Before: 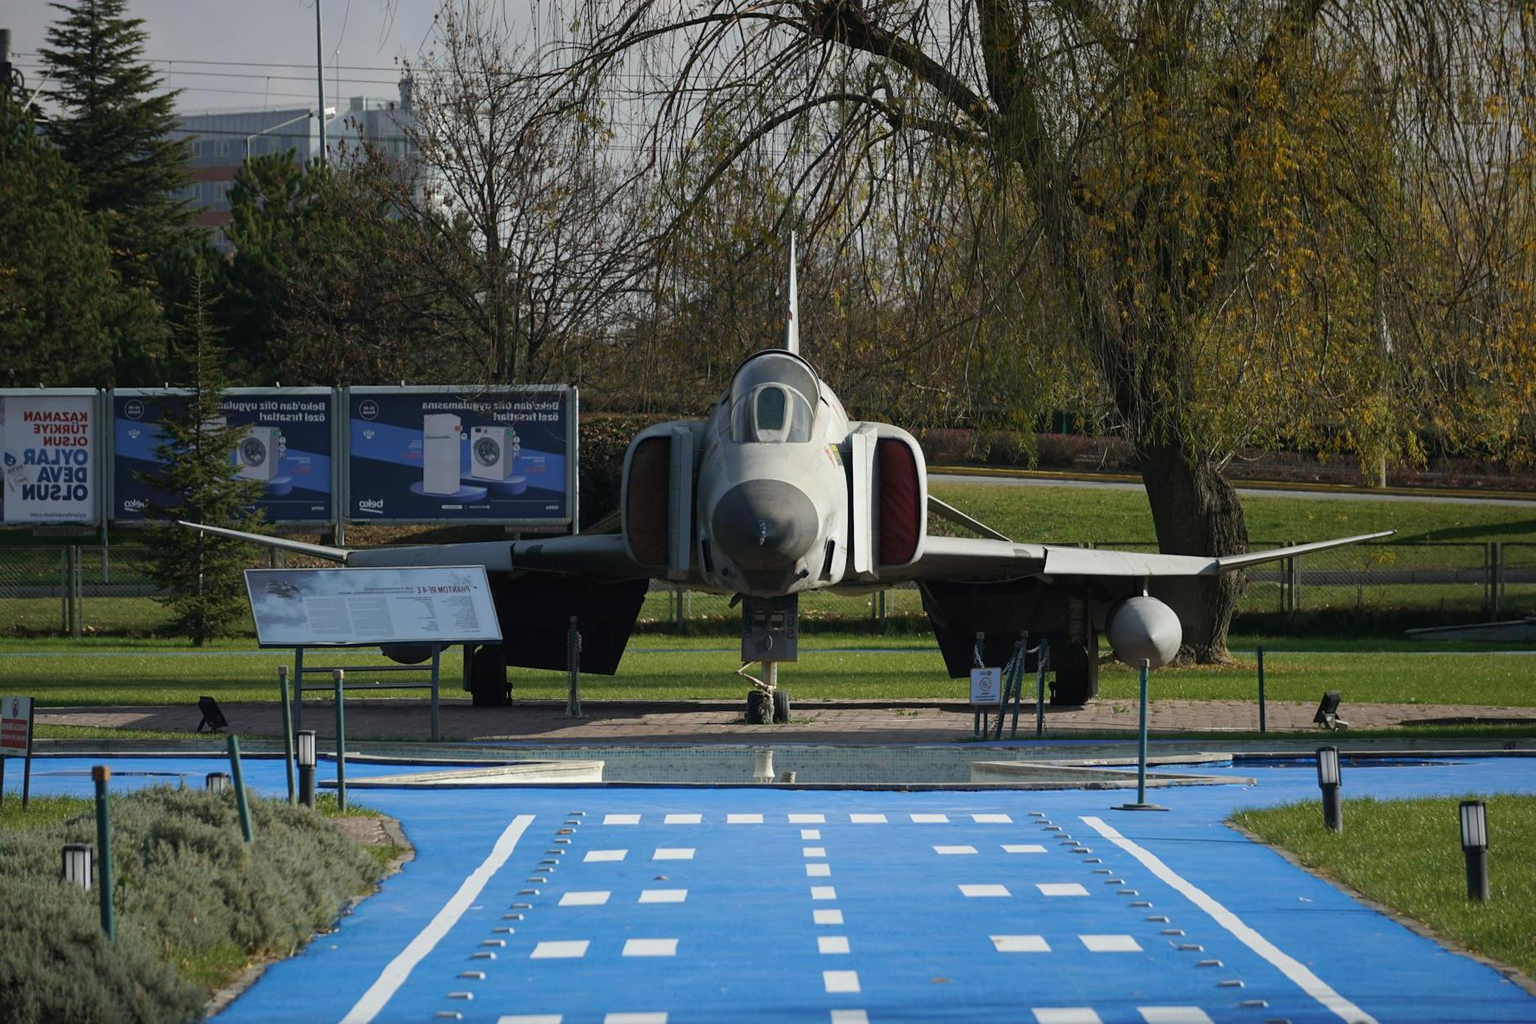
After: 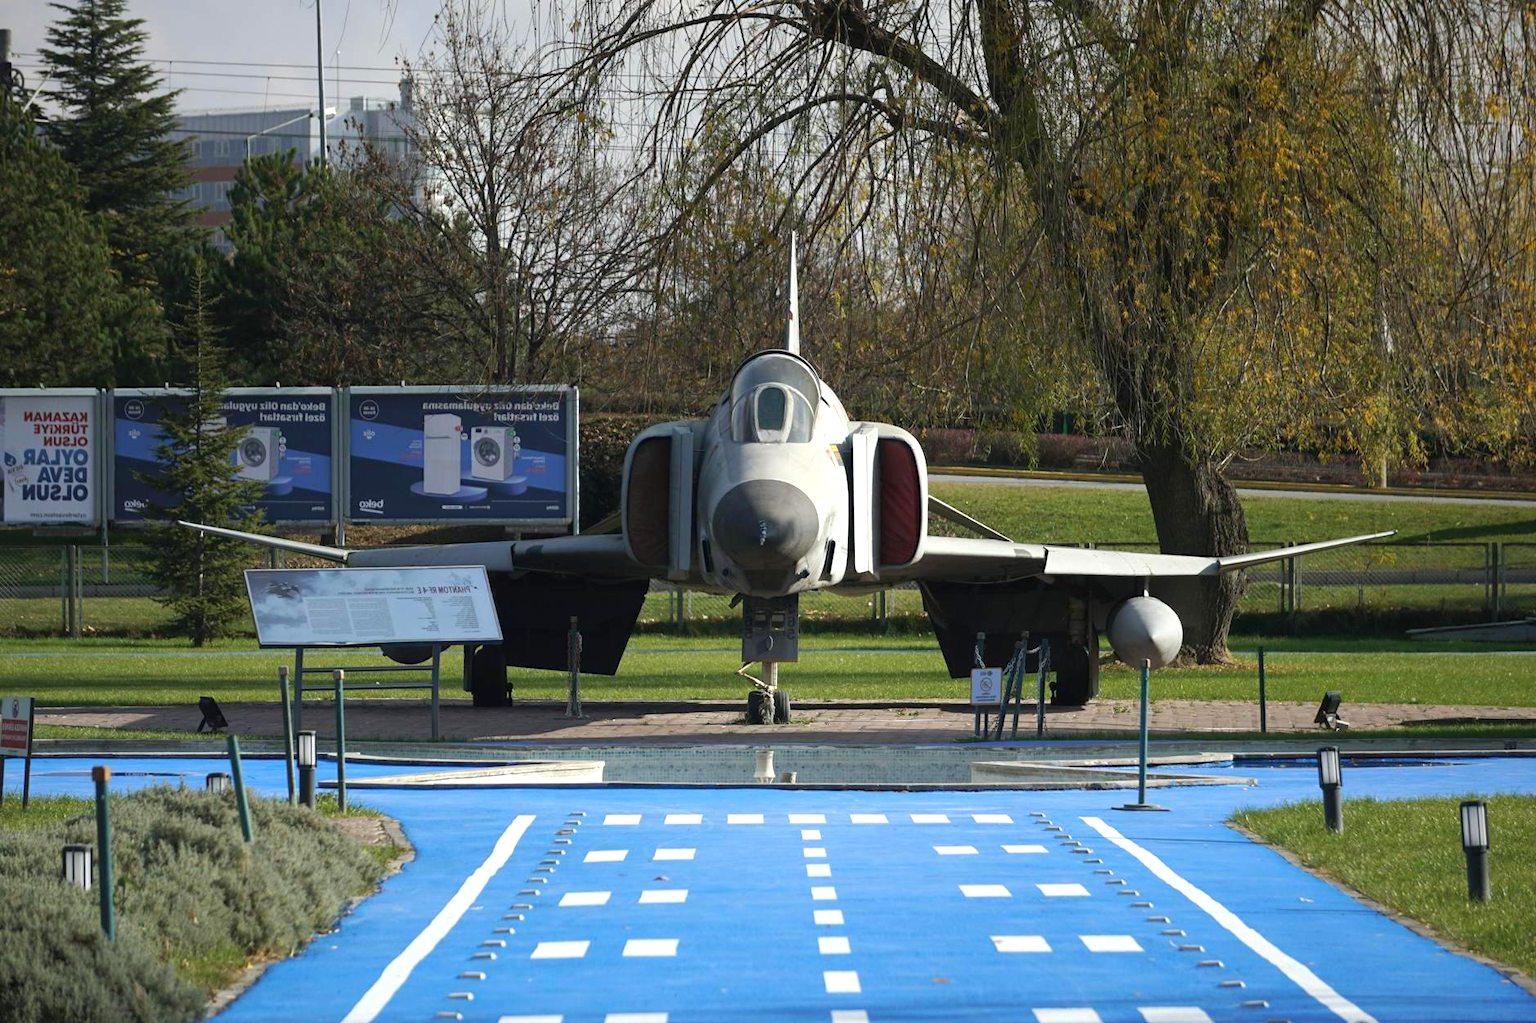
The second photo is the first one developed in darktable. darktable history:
exposure: exposure 0.61 EV, compensate exposure bias true, compensate highlight preservation false
